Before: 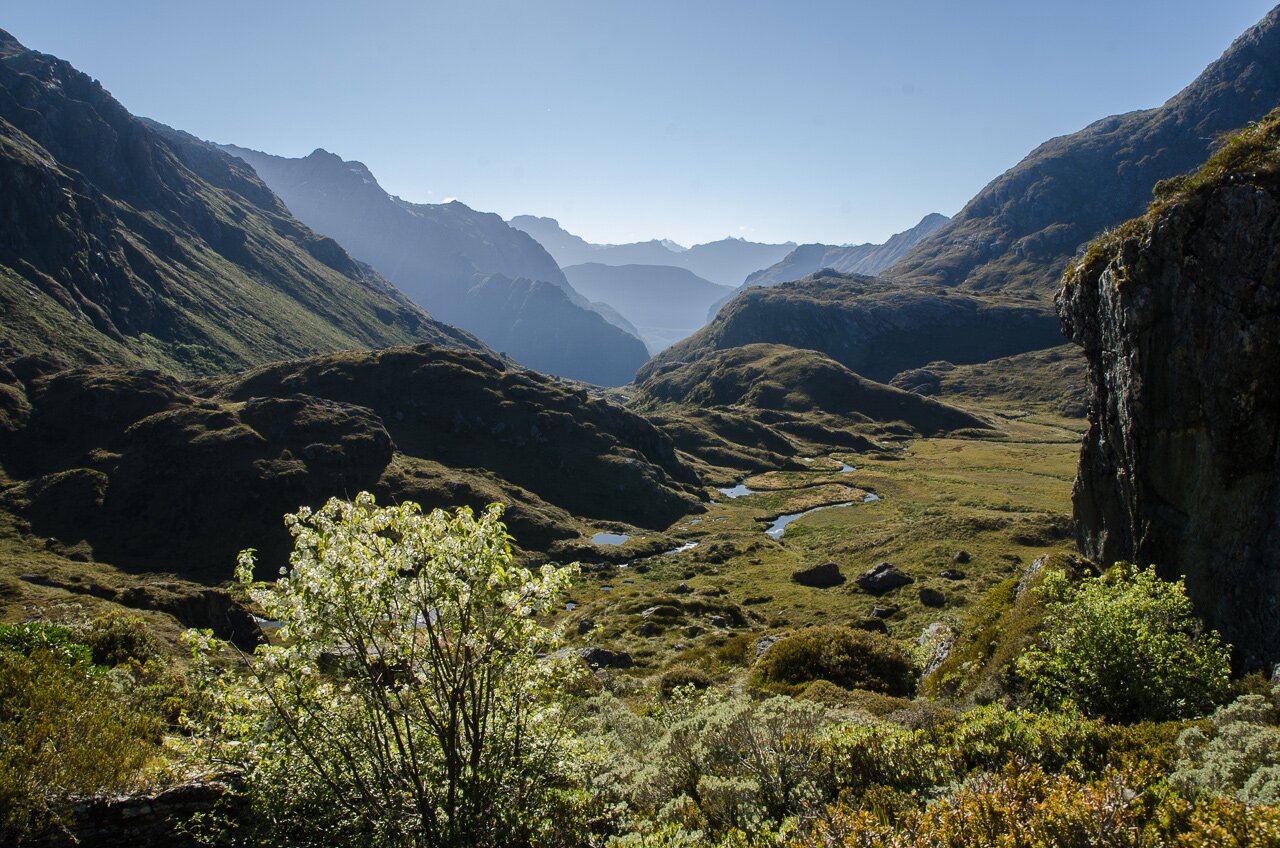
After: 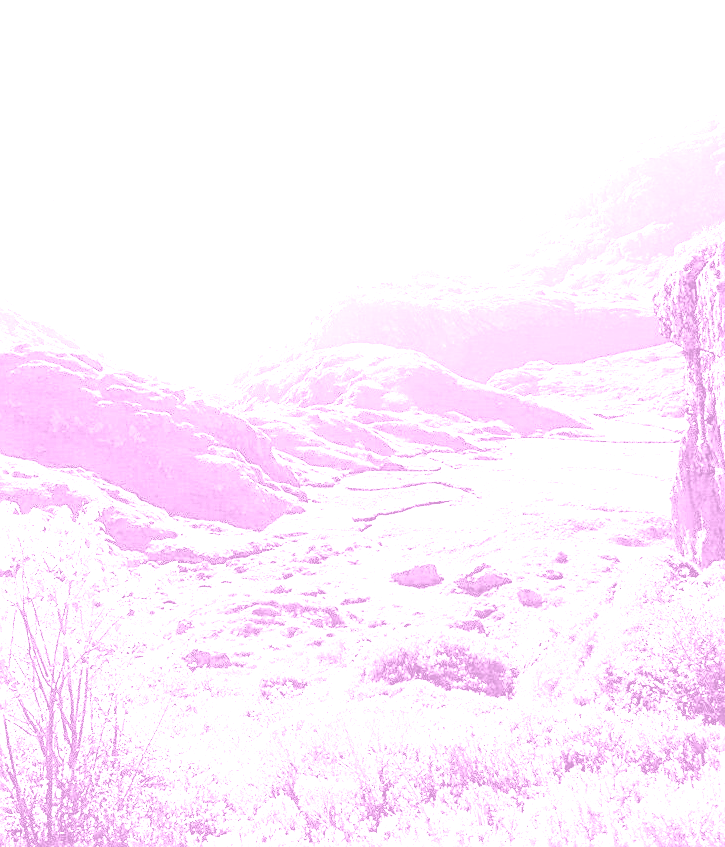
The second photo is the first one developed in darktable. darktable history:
tone curve: curves: ch0 [(0, 0.013) (0.104, 0.103) (0.258, 0.267) (0.448, 0.489) (0.709, 0.794) (0.895, 0.915) (0.994, 0.971)]; ch1 [(0, 0) (0.335, 0.298) (0.446, 0.416) (0.488, 0.488) (0.515, 0.504) (0.581, 0.615) (0.635, 0.661) (1, 1)]; ch2 [(0, 0) (0.314, 0.306) (0.436, 0.447) (0.502, 0.5) (0.538, 0.541) (0.568, 0.603) (0.641, 0.635) (0.717, 0.701) (1, 1)], color space Lab, independent channels, preserve colors none
sharpen: on, module defaults
crop: left 31.458%, top 0%, right 11.876%
colorize: hue 331.2°, saturation 75%, source mix 30.28%, lightness 70.52%, version 1
exposure: exposure 1.15 EV, compensate highlight preservation false
white balance: red 8, blue 8
